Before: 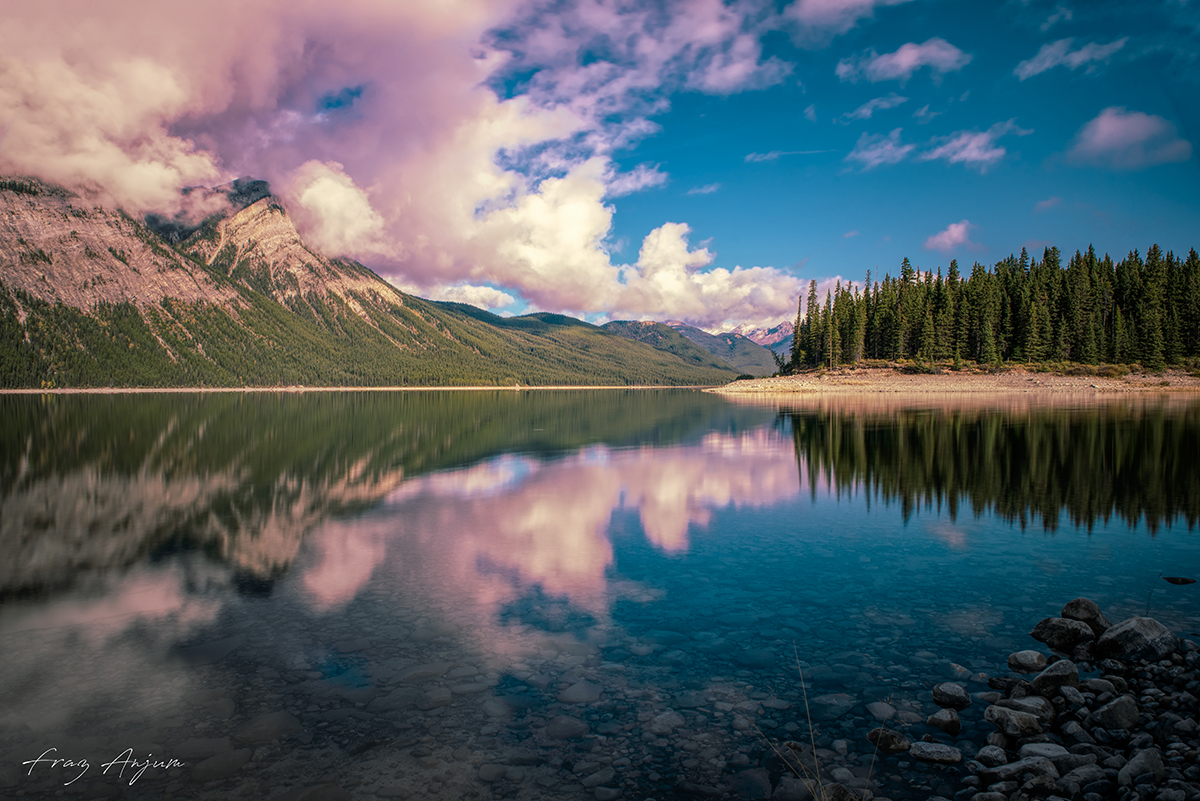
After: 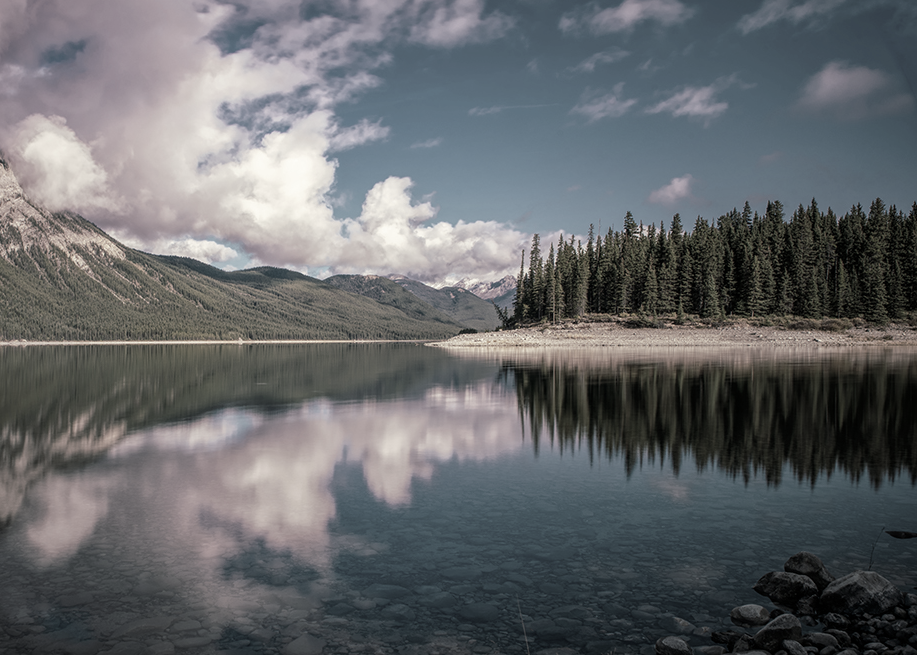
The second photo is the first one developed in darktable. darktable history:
crop: left 23.095%, top 5.827%, bottom 11.854%
color zones: curves: ch1 [(0, 0.153) (0.143, 0.15) (0.286, 0.151) (0.429, 0.152) (0.571, 0.152) (0.714, 0.151) (0.857, 0.151) (1, 0.153)]
